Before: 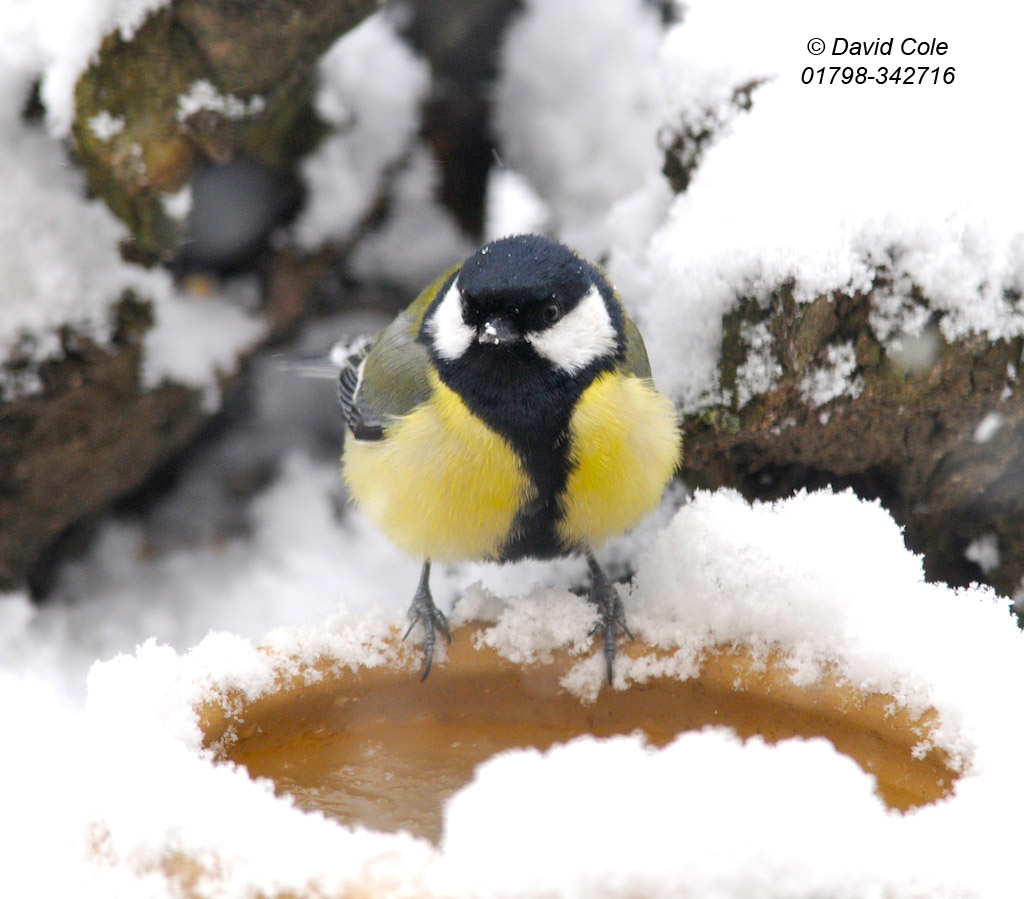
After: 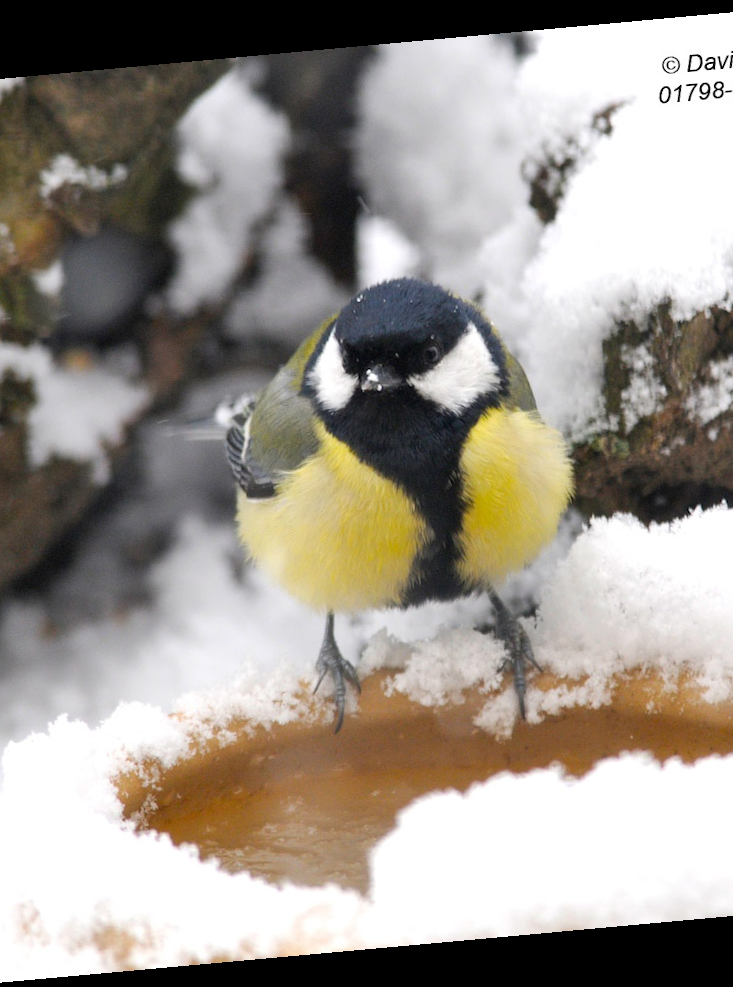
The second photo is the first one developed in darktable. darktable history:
rotate and perspective: rotation -5.2°, automatic cropping off
crop and rotate: left 13.342%, right 19.991%
